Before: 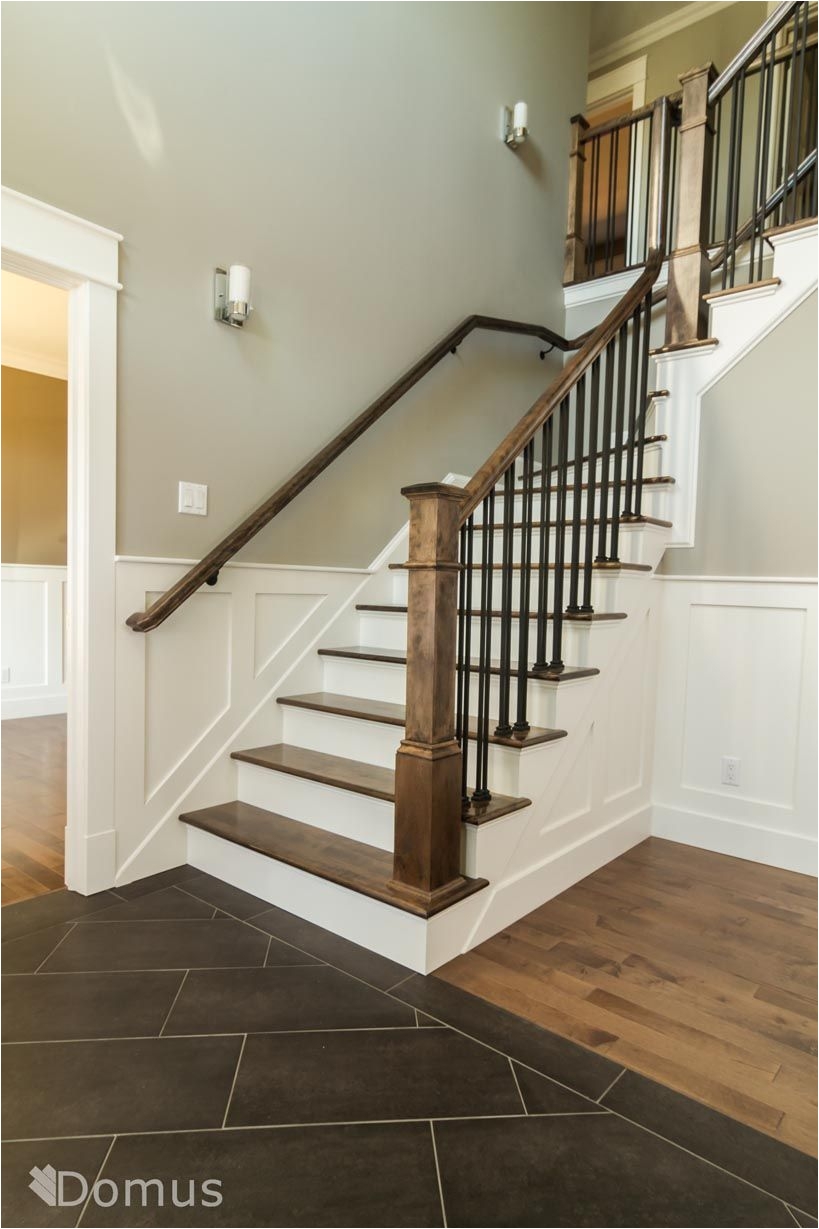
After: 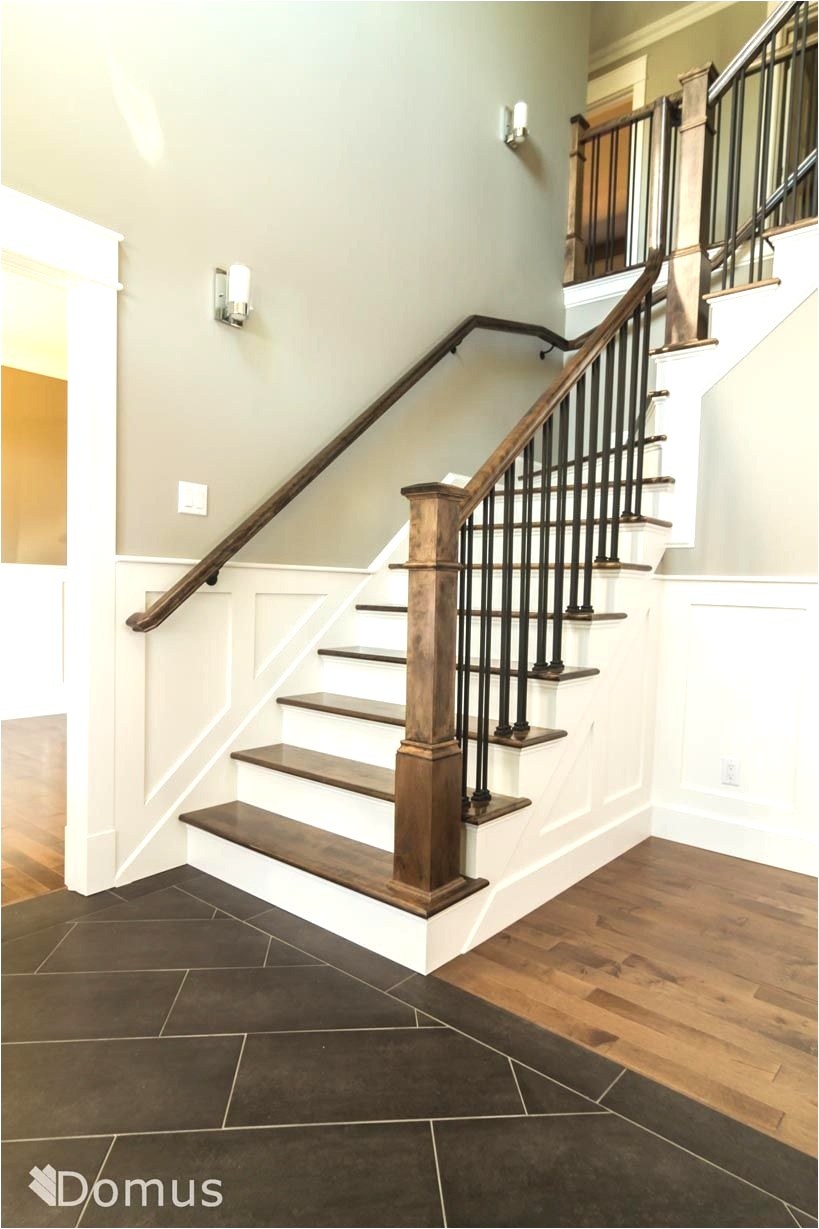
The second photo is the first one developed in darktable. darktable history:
exposure: black level correction -0.002, exposure 0.706 EV, compensate exposure bias true, compensate highlight preservation false
